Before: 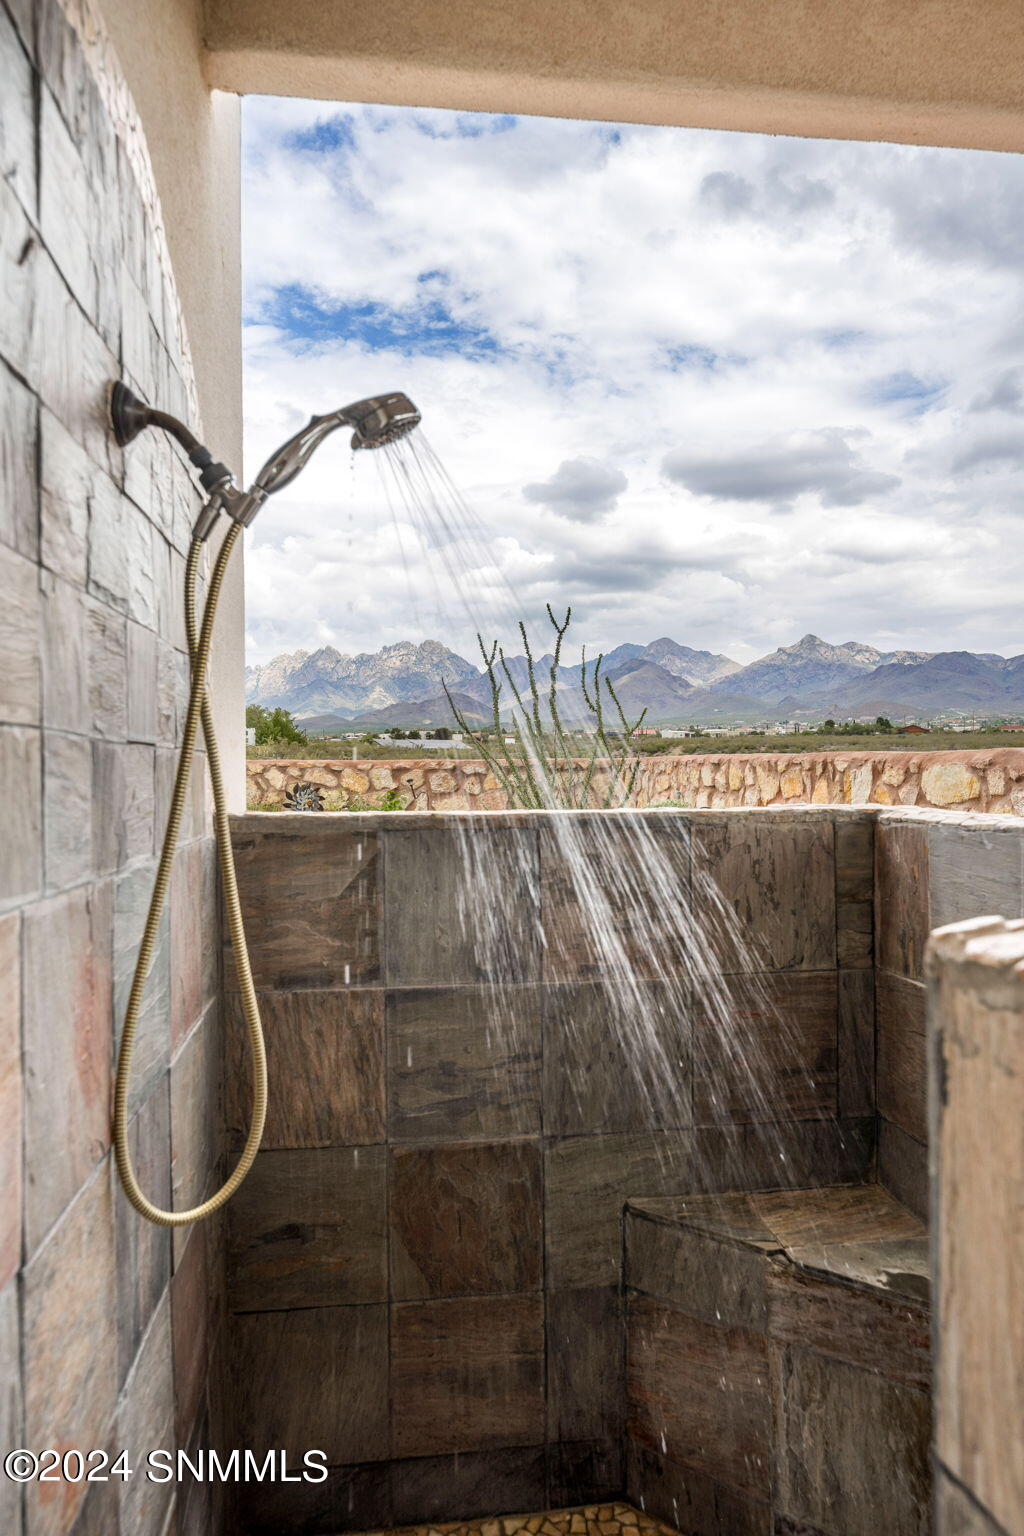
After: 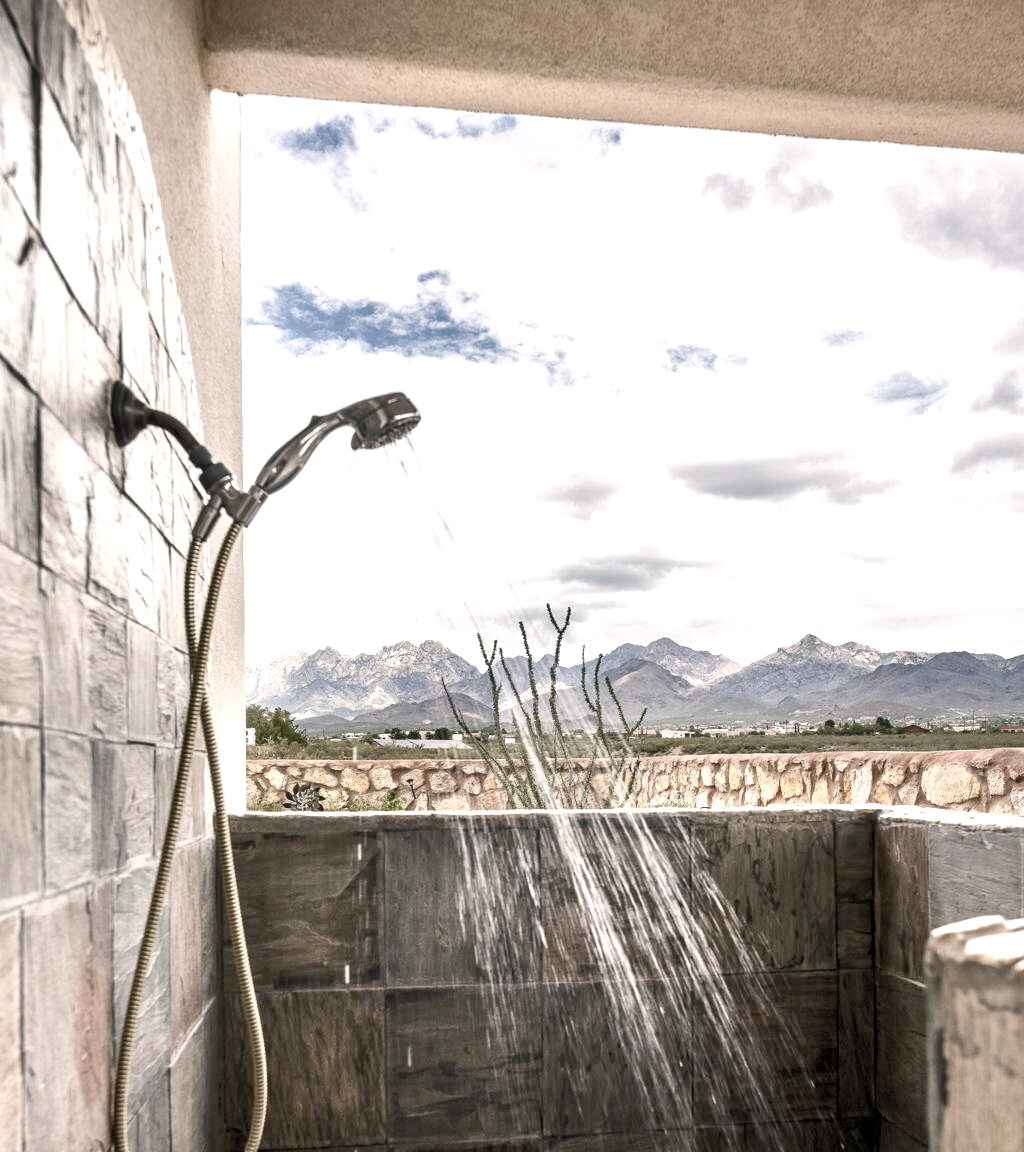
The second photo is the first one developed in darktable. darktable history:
color balance rgb: shadows lift › chroma 2%, shadows lift › hue 185.64°, power › luminance 1.48%, highlights gain › chroma 3%, highlights gain › hue 54.51°, global offset › luminance -0.4%, perceptual saturation grading › highlights -18.47%, perceptual saturation grading › mid-tones 6.62%, perceptual saturation grading › shadows 28.22%, perceptual brilliance grading › highlights 15.68%, perceptual brilliance grading › shadows -14.29%, global vibrance 25.96%, contrast 6.45%
color correction: saturation 0.5
crop: bottom 24.988%
